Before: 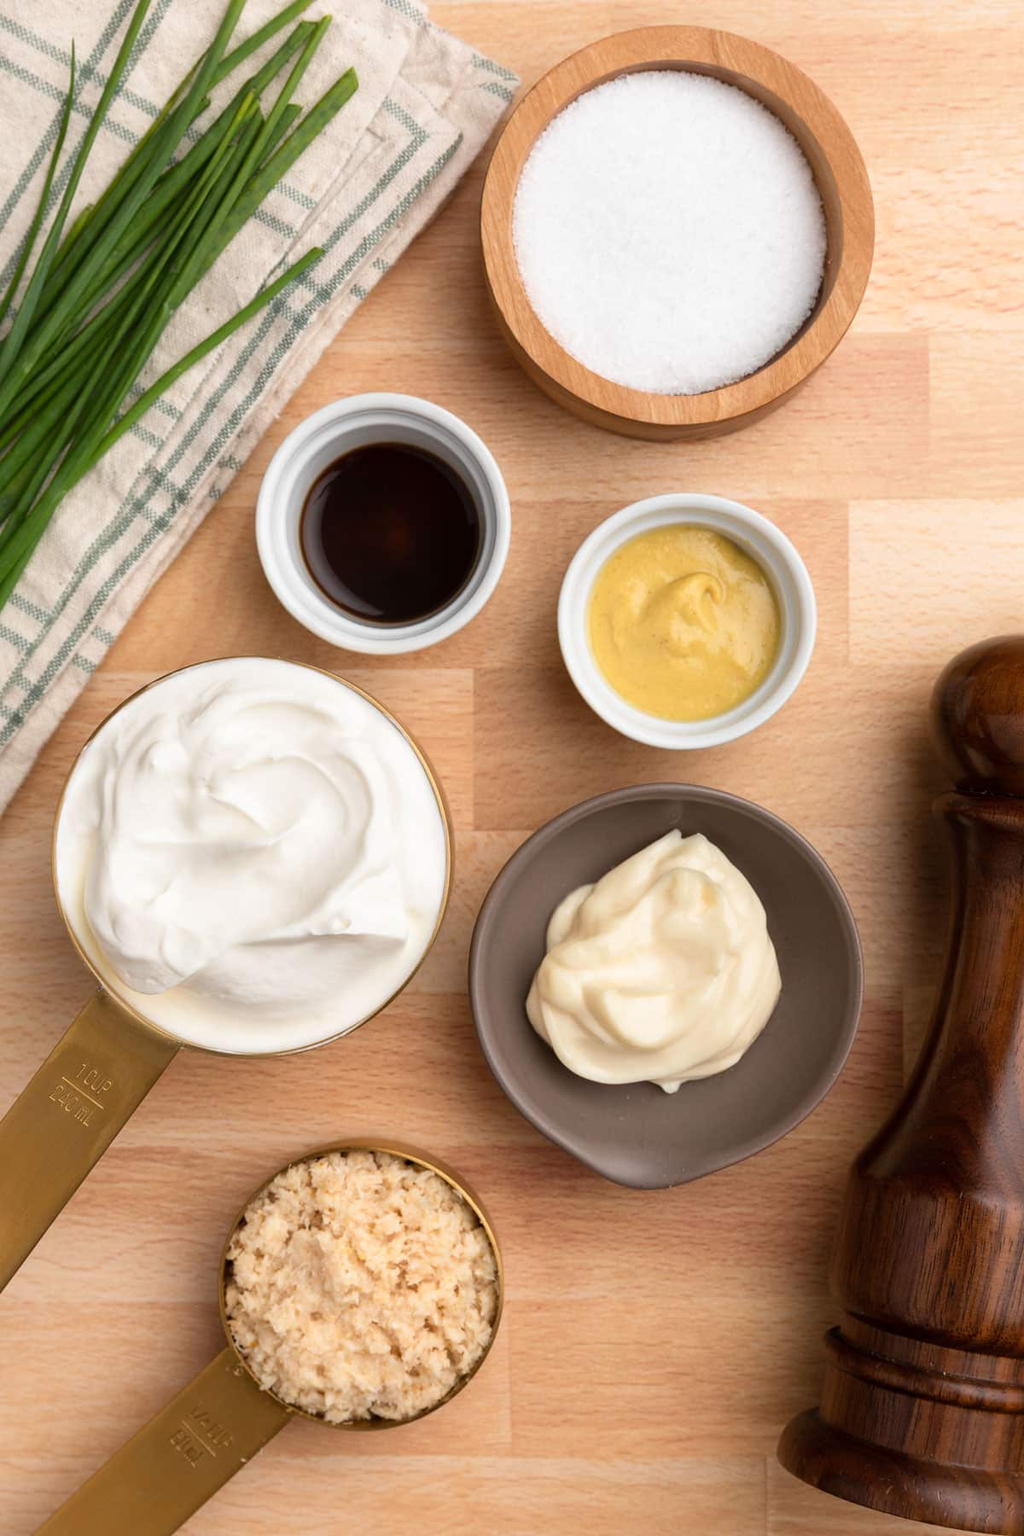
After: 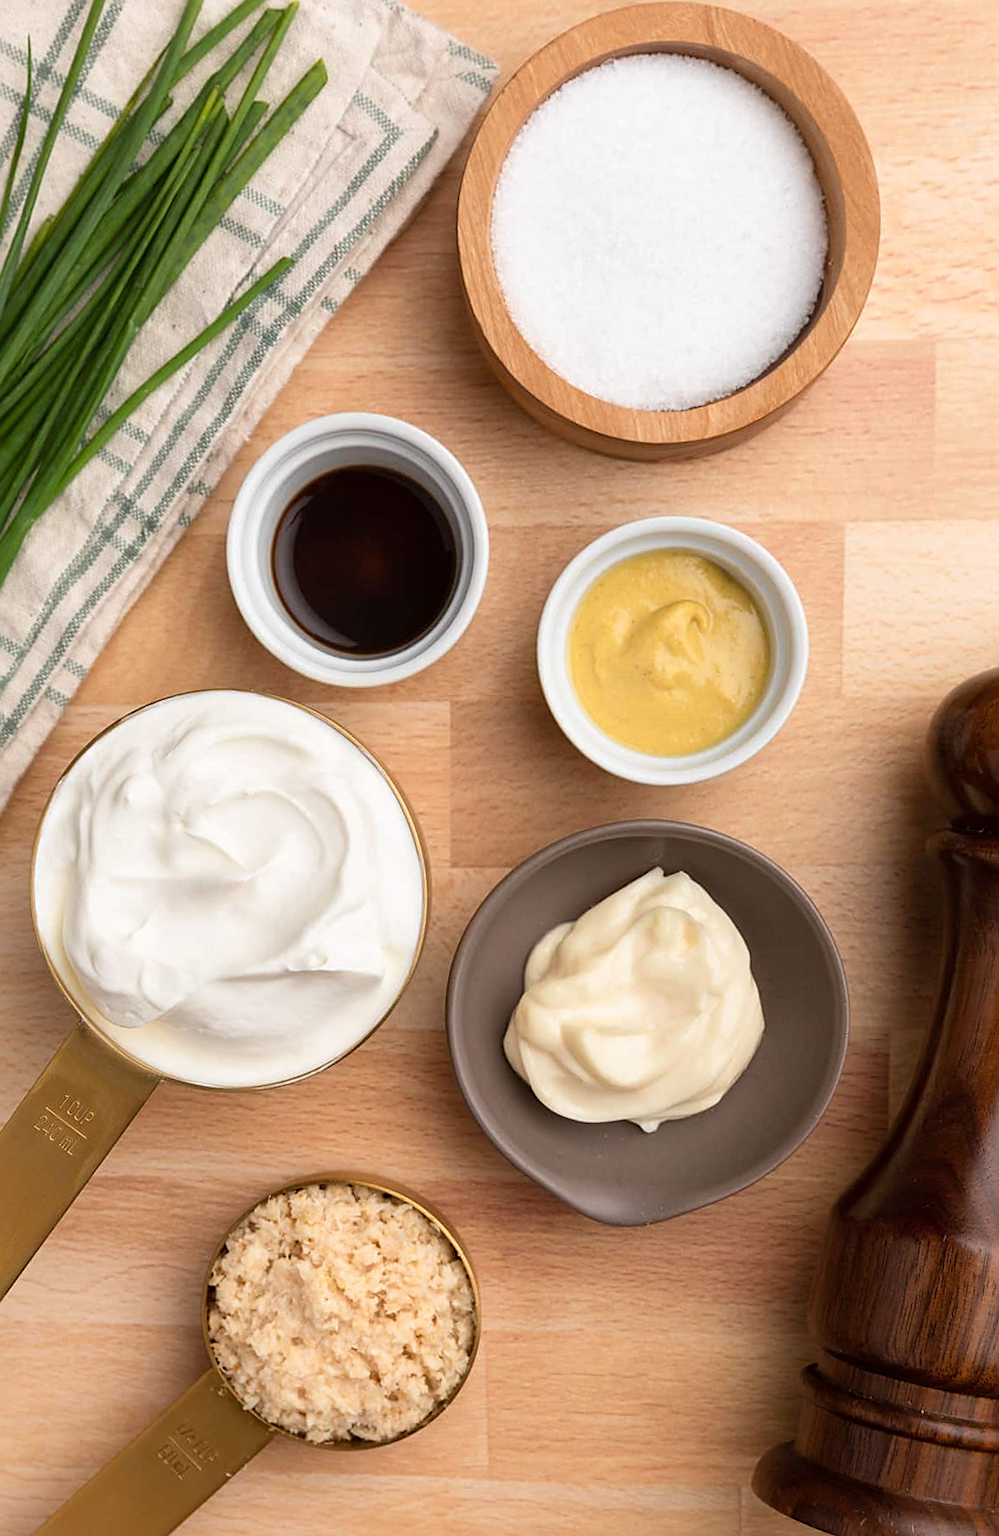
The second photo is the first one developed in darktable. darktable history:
sharpen: on, module defaults
rotate and perspective: rotation 0.074°, lens shift (vertical) 0.096, lens shift (horizontal) -0.041, crop left 0.043, crop right 0.952, crop top 0.024, crop bottom 0.979
